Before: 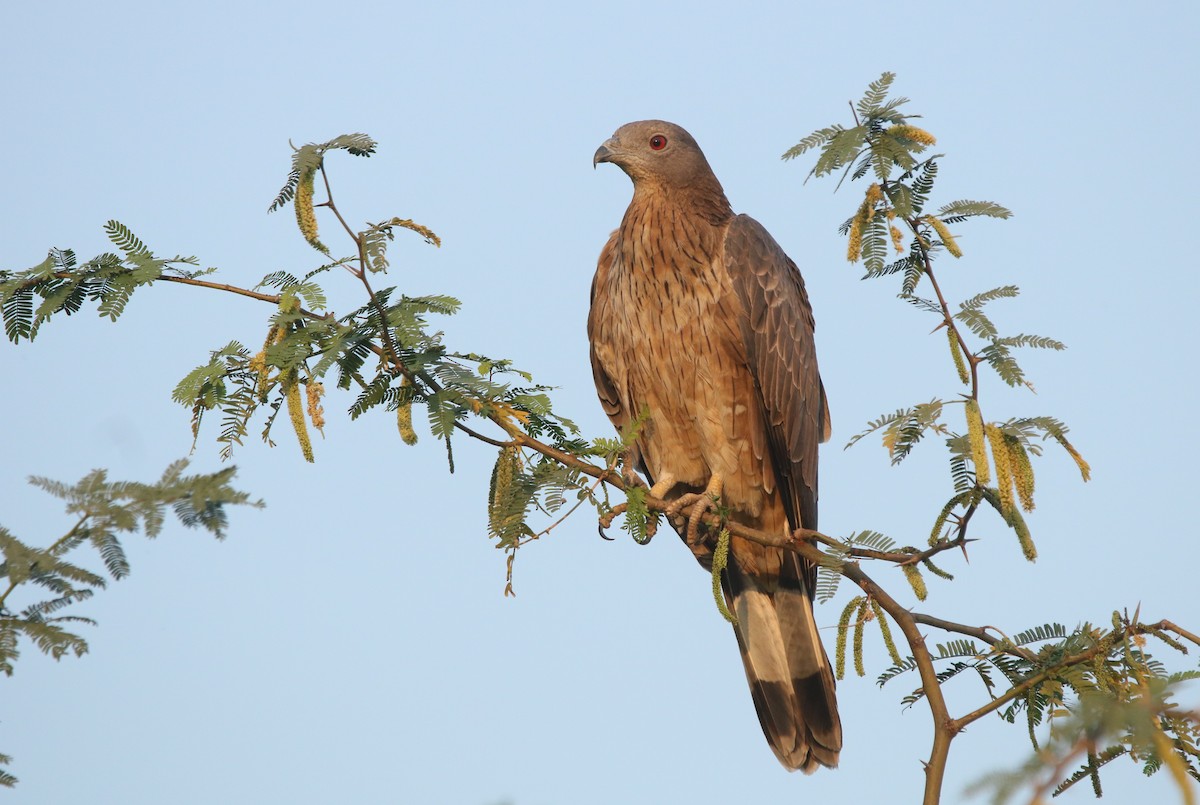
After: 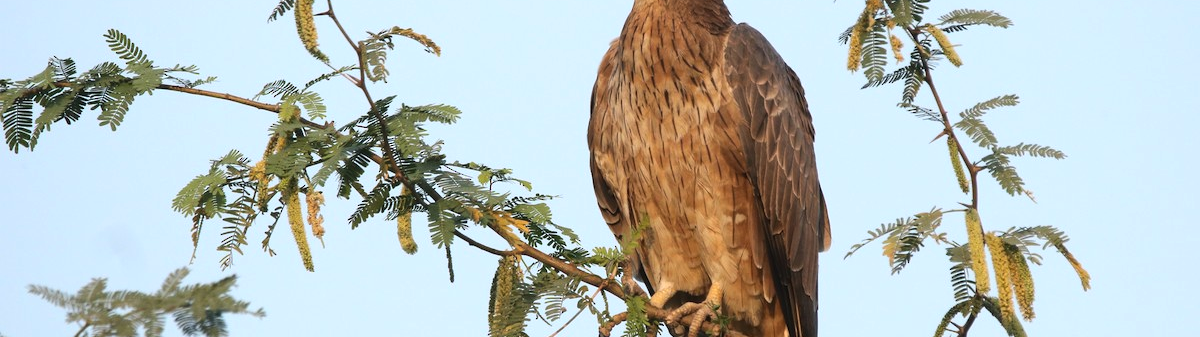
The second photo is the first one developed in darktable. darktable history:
crop and rotate: top 23.84%, bottom 34.294%
tone equalizer: -8 EV -0.417 EV, -7 EV -0.389 EV, -6 EV -0.333 EV, -5 EV -0.222 EV, -3 EV 0.222 EV, -2 EV 0.333 EV, -1 EV 0.389 EV, +0 EV 0.417 EV, edges refinement/feathering 500, mask exposure compensation -1.57 EV, preserve details no
